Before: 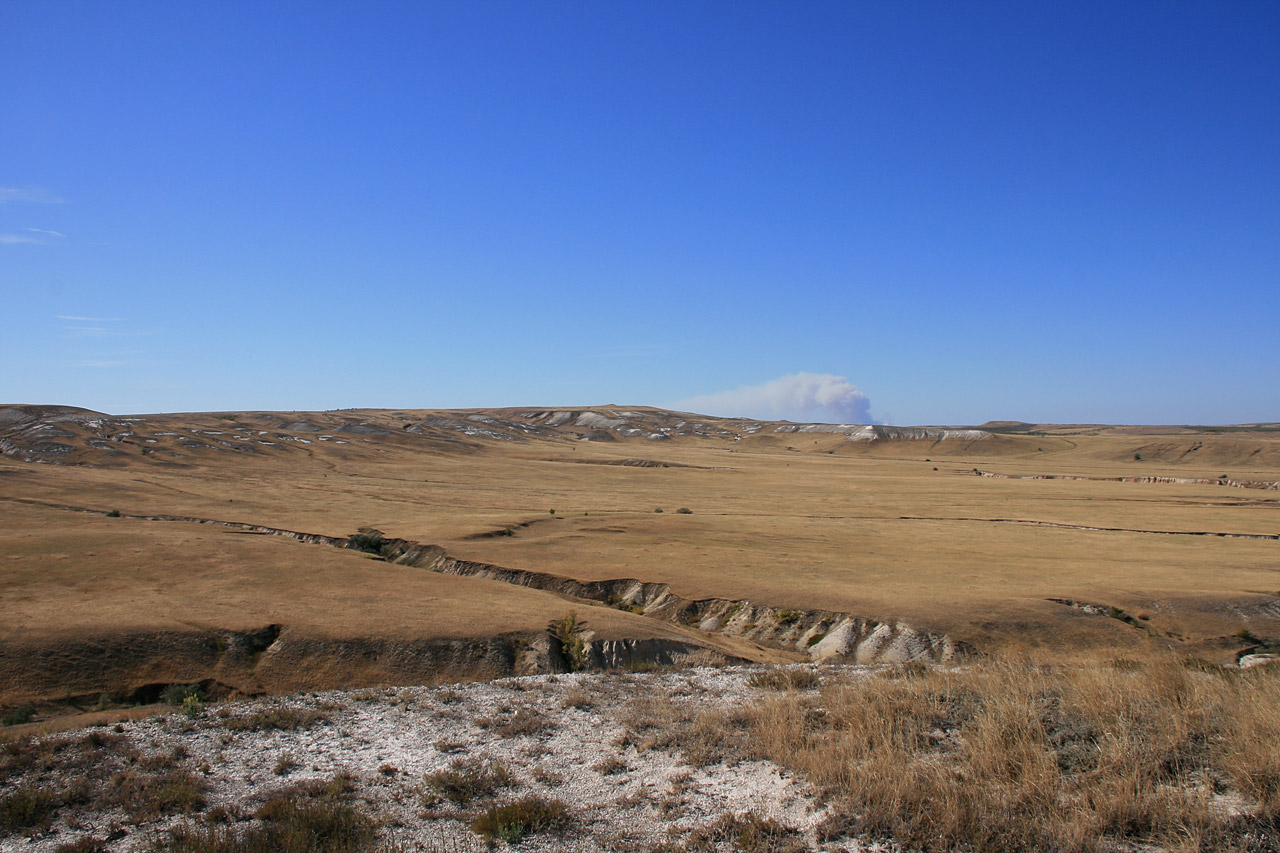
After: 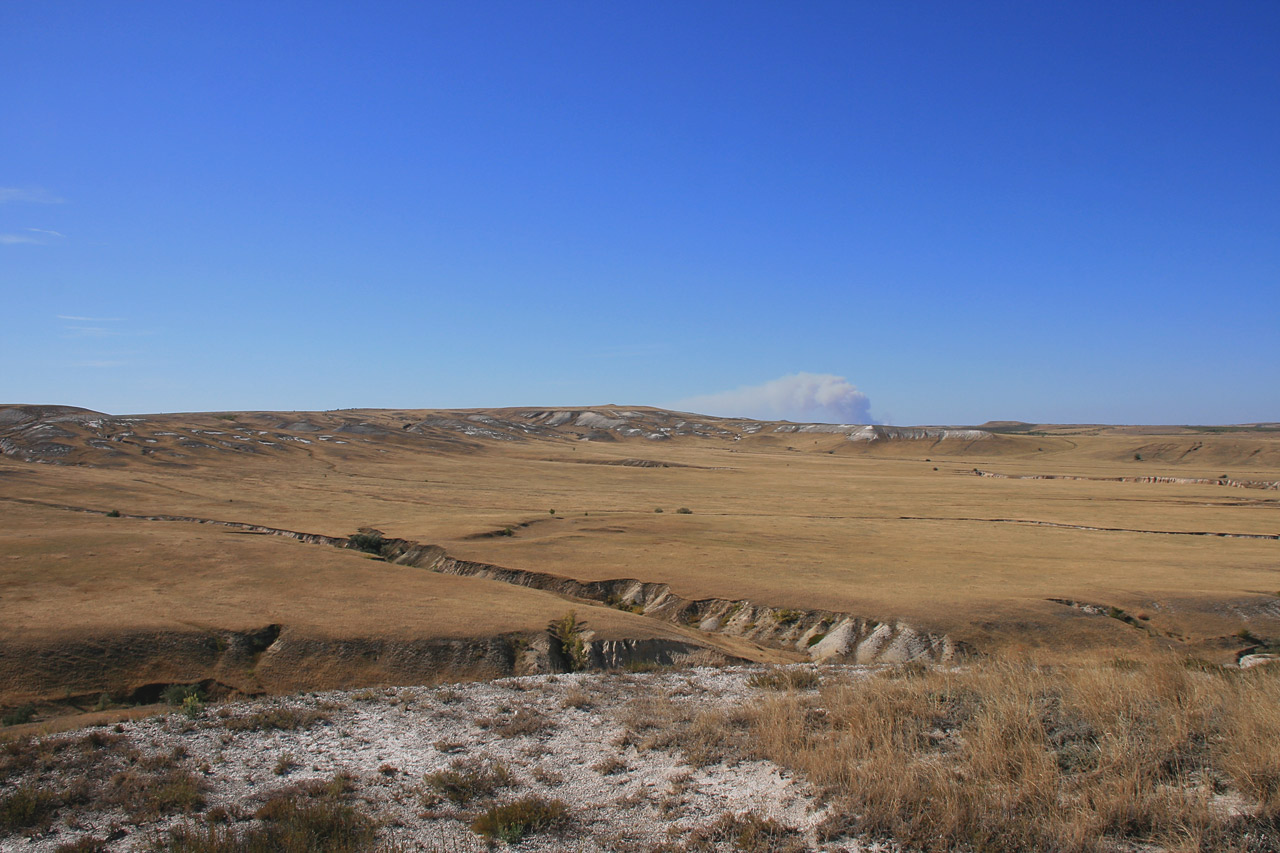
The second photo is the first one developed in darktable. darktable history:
contrast brightness saturation: contrast -0.11
